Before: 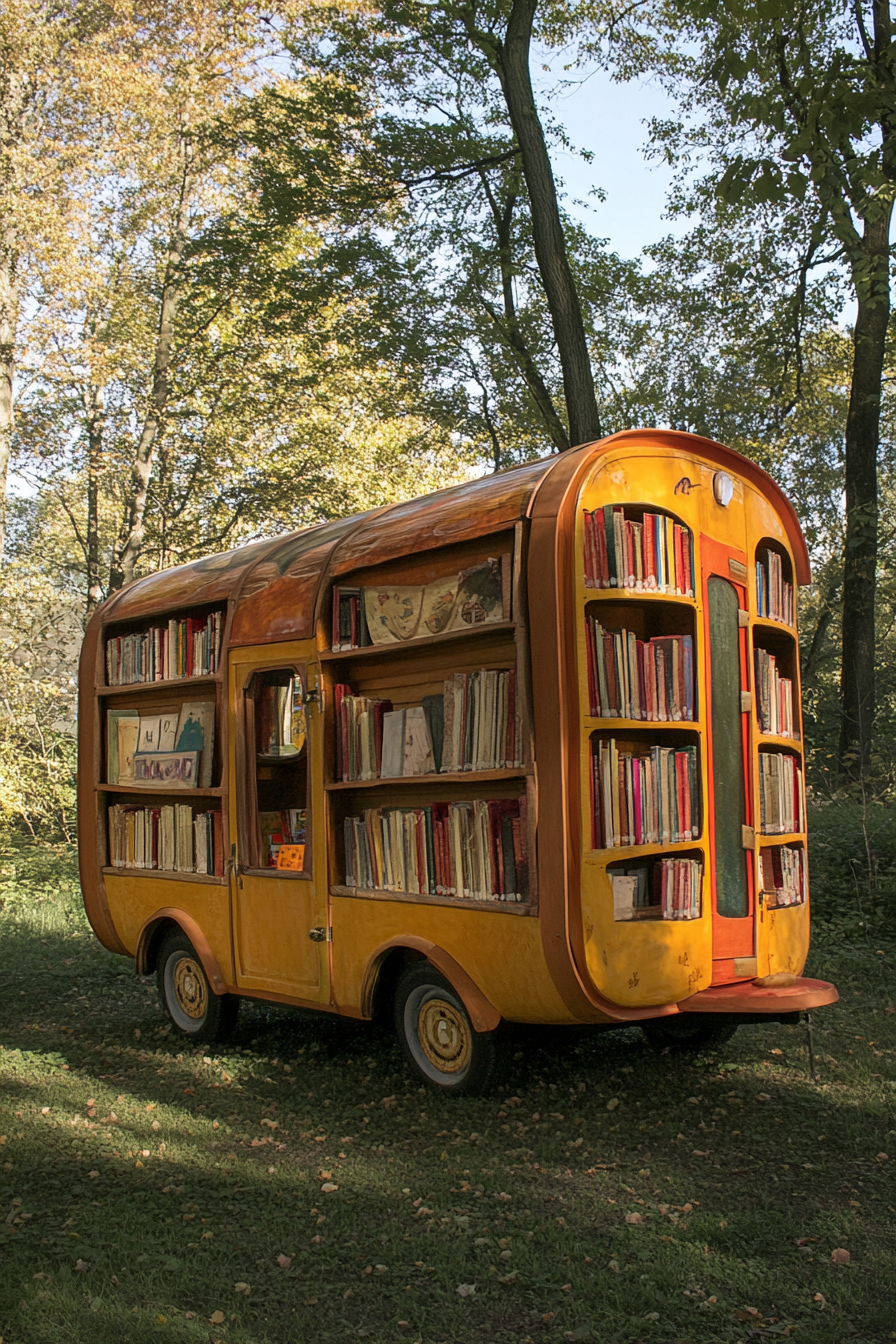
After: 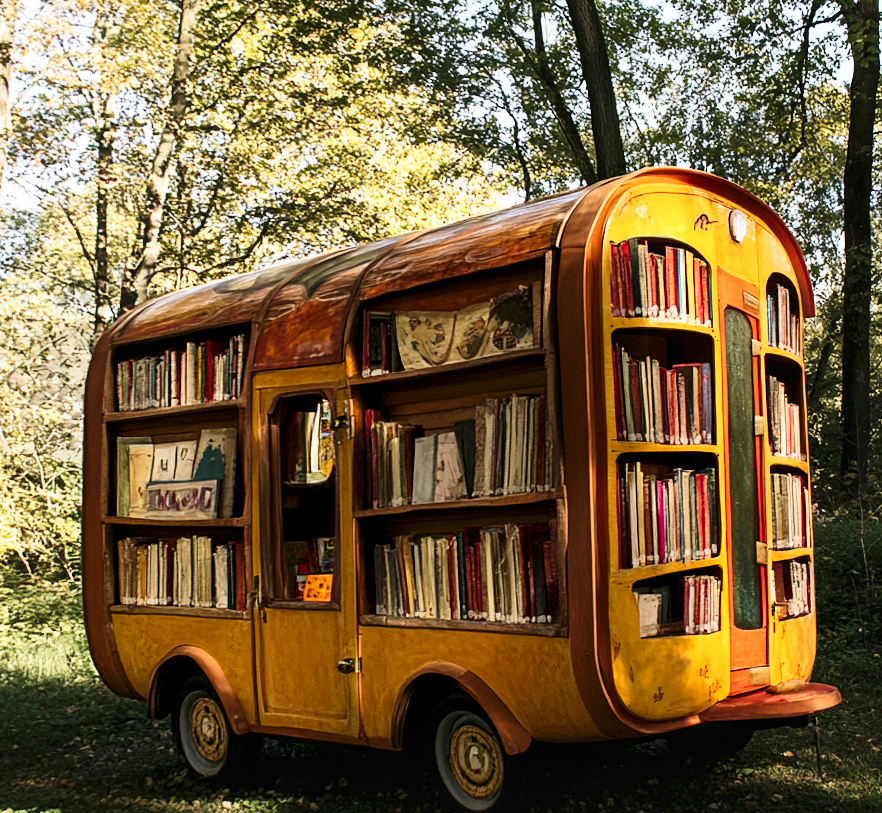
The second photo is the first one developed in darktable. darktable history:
local contrast: mode bilateral grid, contrast 25, coarseness 50, detail 123%, midtone range 0.2
crop: top 16.727%, bottom 16.727%
contrast brightness saturation: contrast 0.24, brightness 0.09
tone curve: curves: ch0 [(0, 0) (0.003, 0.025) (0.011, 0.025) (0.025, 0.025) (0.044, 0.026) (0.069, 0.033) (0.1, 0.053) (0.136, 0.078) (0.177, 0.108) (0.224, 0.153) (0.277, 0.213) (0.335, 0.286) (0.399, 0.372) (0.468, 0.467) (0.543, 0.565) (0.623, 0.675) (0.709, 0.775) (0.801, 0.863) (0.898, 0.936) (1, 1)], preserve colors none
rotate and perspective: rotation -0.013°, lens shift (vertical) -0.027, lens shift (horizontal) 0.178, crop left 0.016, crop right 0.989, crop top 0.082, crop bottom 0.918
